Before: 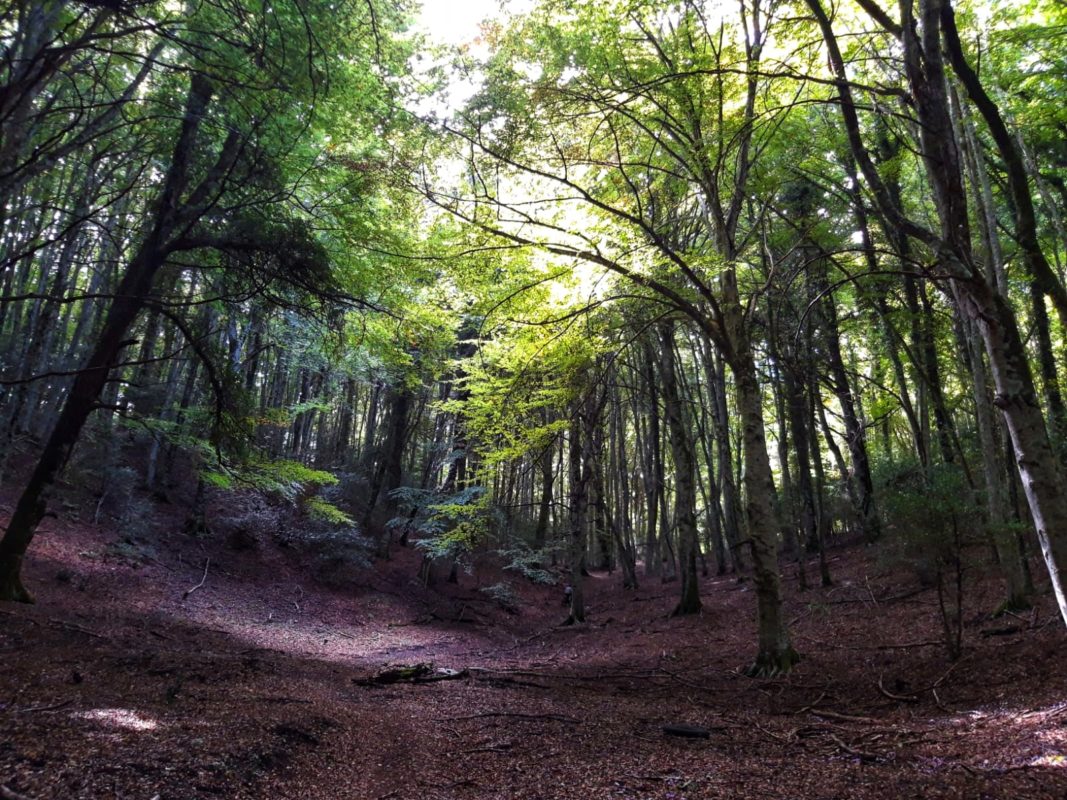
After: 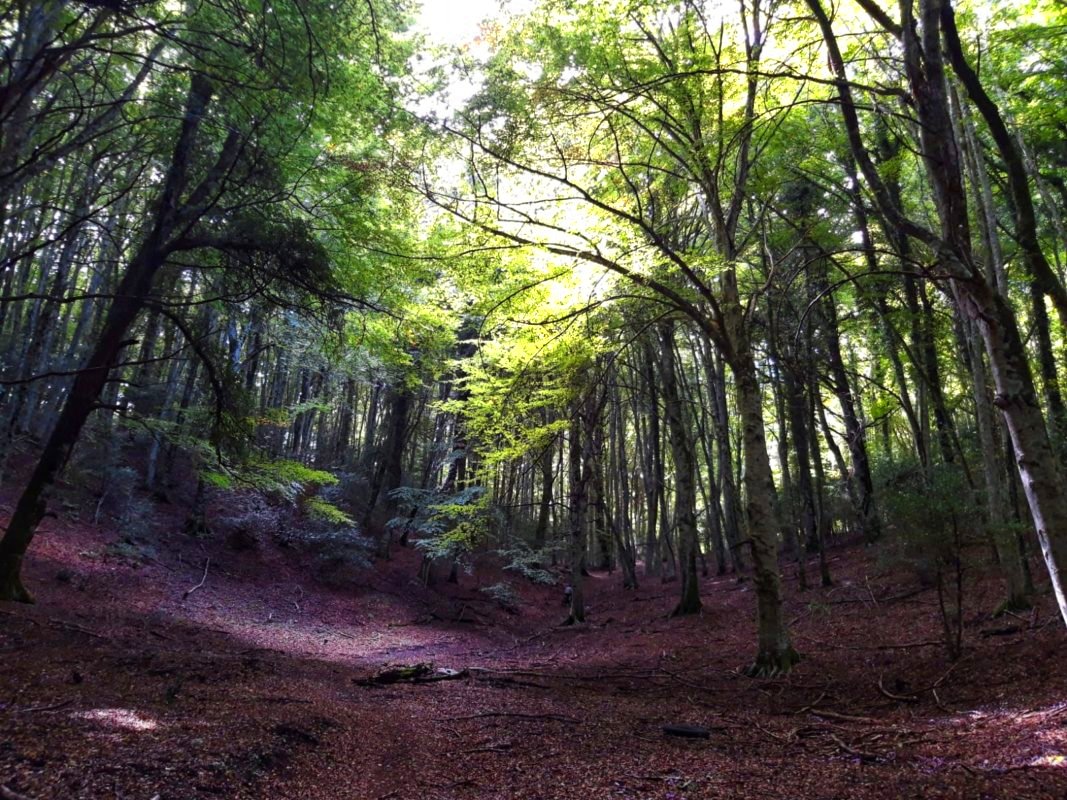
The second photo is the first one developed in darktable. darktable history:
color zones: curves: ch0 [(0.004, 0.305) (0.261, 0.623) (0.389, 0.399) (0.708, 0.571) (0.947, 0.34)]; ch1 [(0.025, 0.645) (0.229, 0.584) (0.326, 0.551) (0.484, 0.262) (0.757, 0.643)]
